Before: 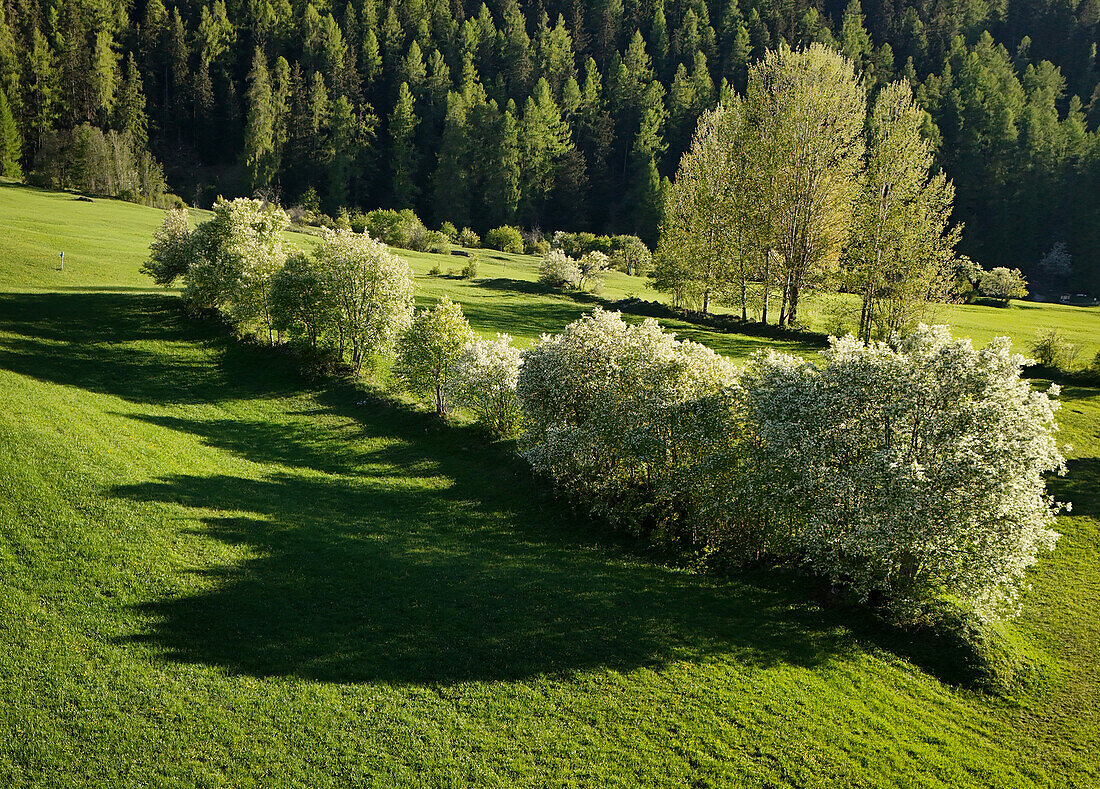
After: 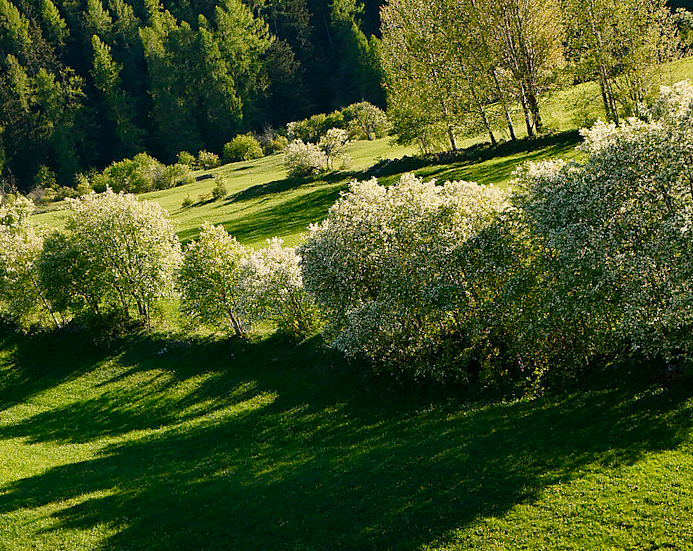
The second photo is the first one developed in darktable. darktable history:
color balance rgb: shadows lift › chroma 2.021%, shadows lift › hue 187.73°, highlights gain › chroma 1.394%, highlights gain › hue 50.87°, perceptual saturation grading › global saturation 14.542%, perceptual saturation grading › highlights -25.847%, perceptual saturation grading › shadows 29.632%, global vibrance 14.919%
crop and rotate: angle 19.84°, left 6.717%, right 4.192%, bottom 1.102%
